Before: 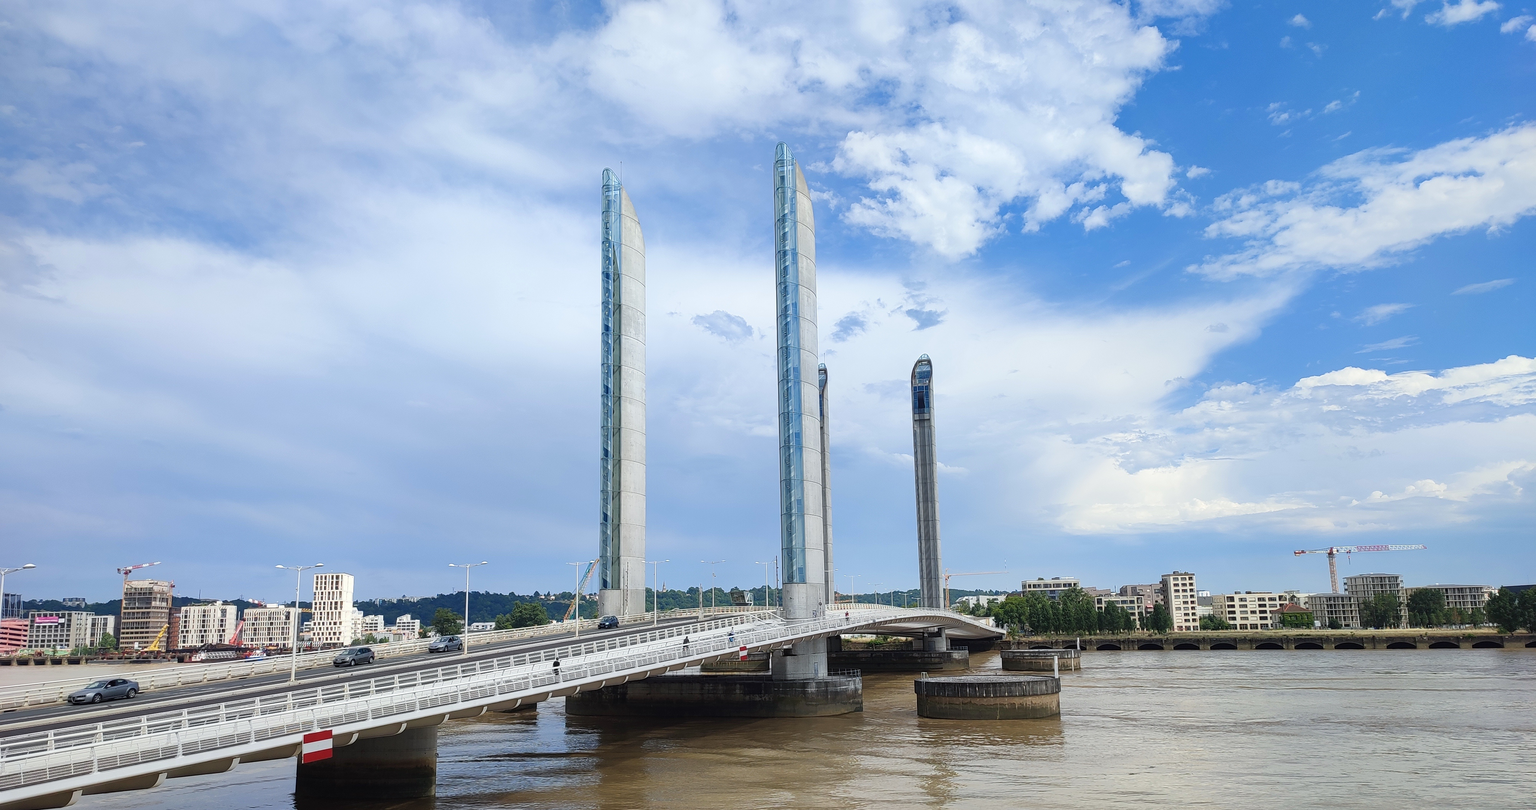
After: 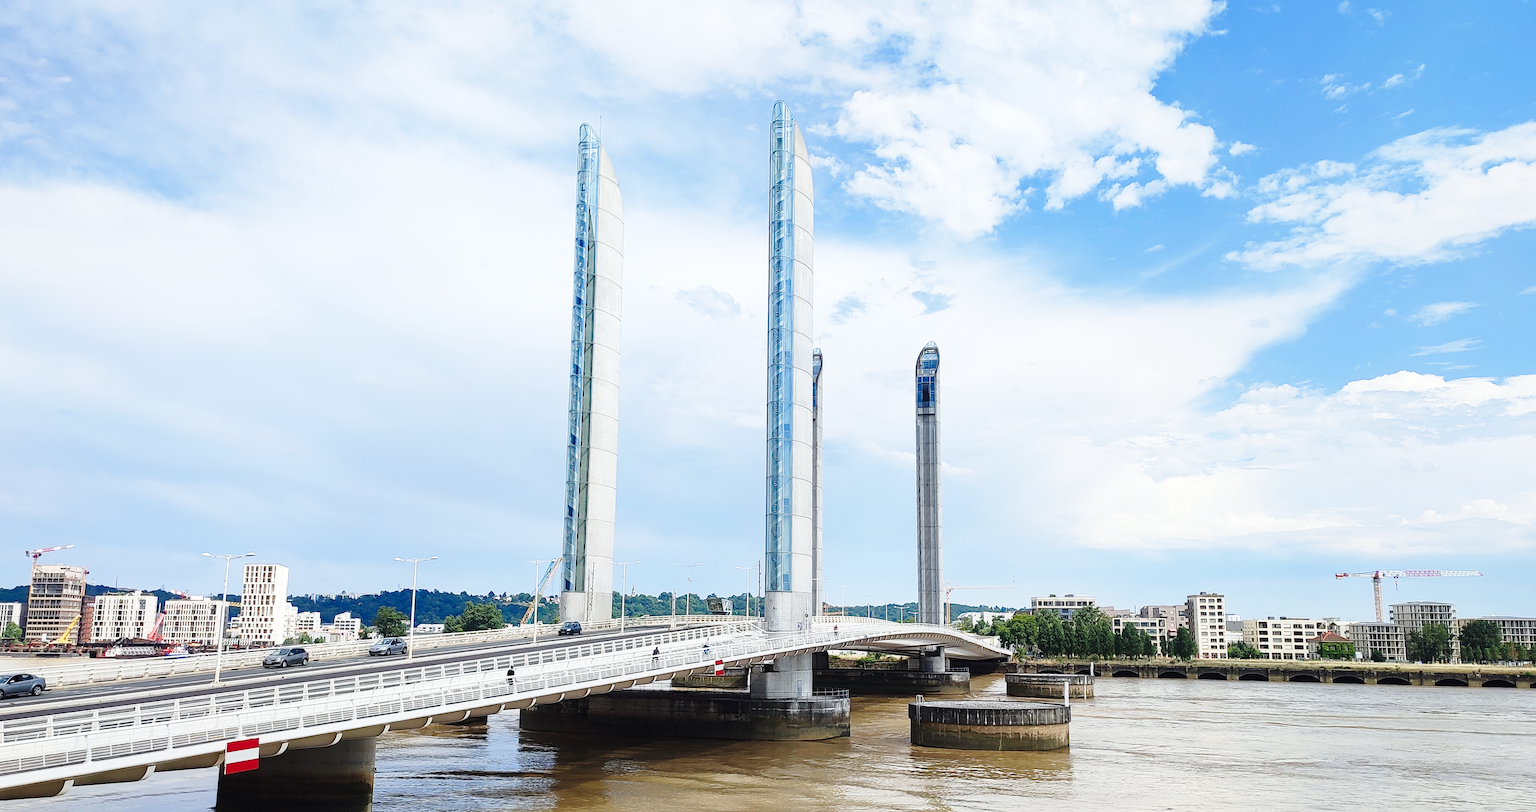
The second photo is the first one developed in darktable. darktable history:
crop and rotate: angle -1.84°, left 3.162%, top 3.882%, right 1.533%, bottom 0.487%
base curve: curves: ch0 [(0, 0) (0.028, 0.03) (0.121, 0.232) (0.46, 0.748) (0.859, 0.968) (1, 1)], preserve colors none
contrast equalizer: y [[0.5, 0.502, 0.506, 0.511, 0.52, 0.537], [0.5 ×6], [0.505, 0.509, 0.518, 0.534, 0.553, 0.561], [0 ×6], [0 ×6]]
